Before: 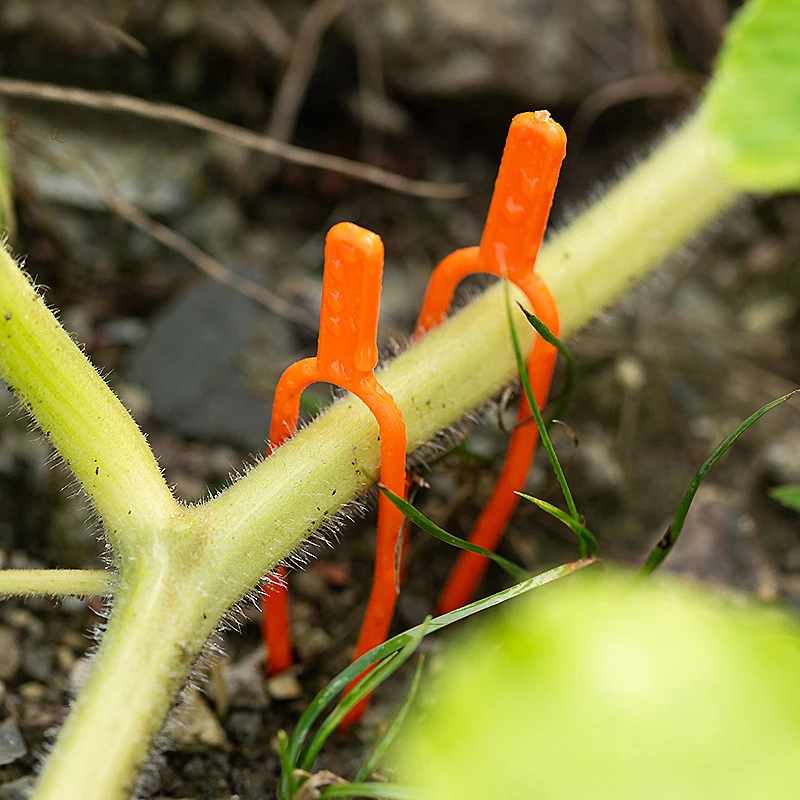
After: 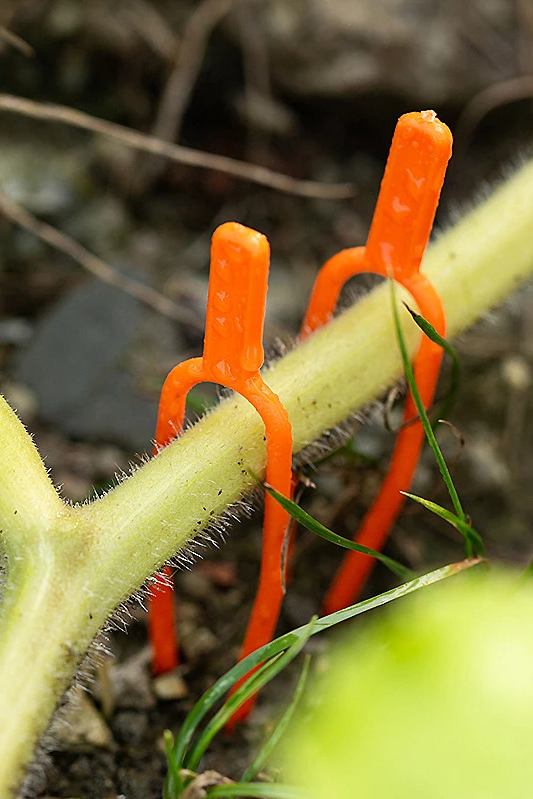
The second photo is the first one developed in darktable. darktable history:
crop and rotate: left 14.372%, right 18.993%
